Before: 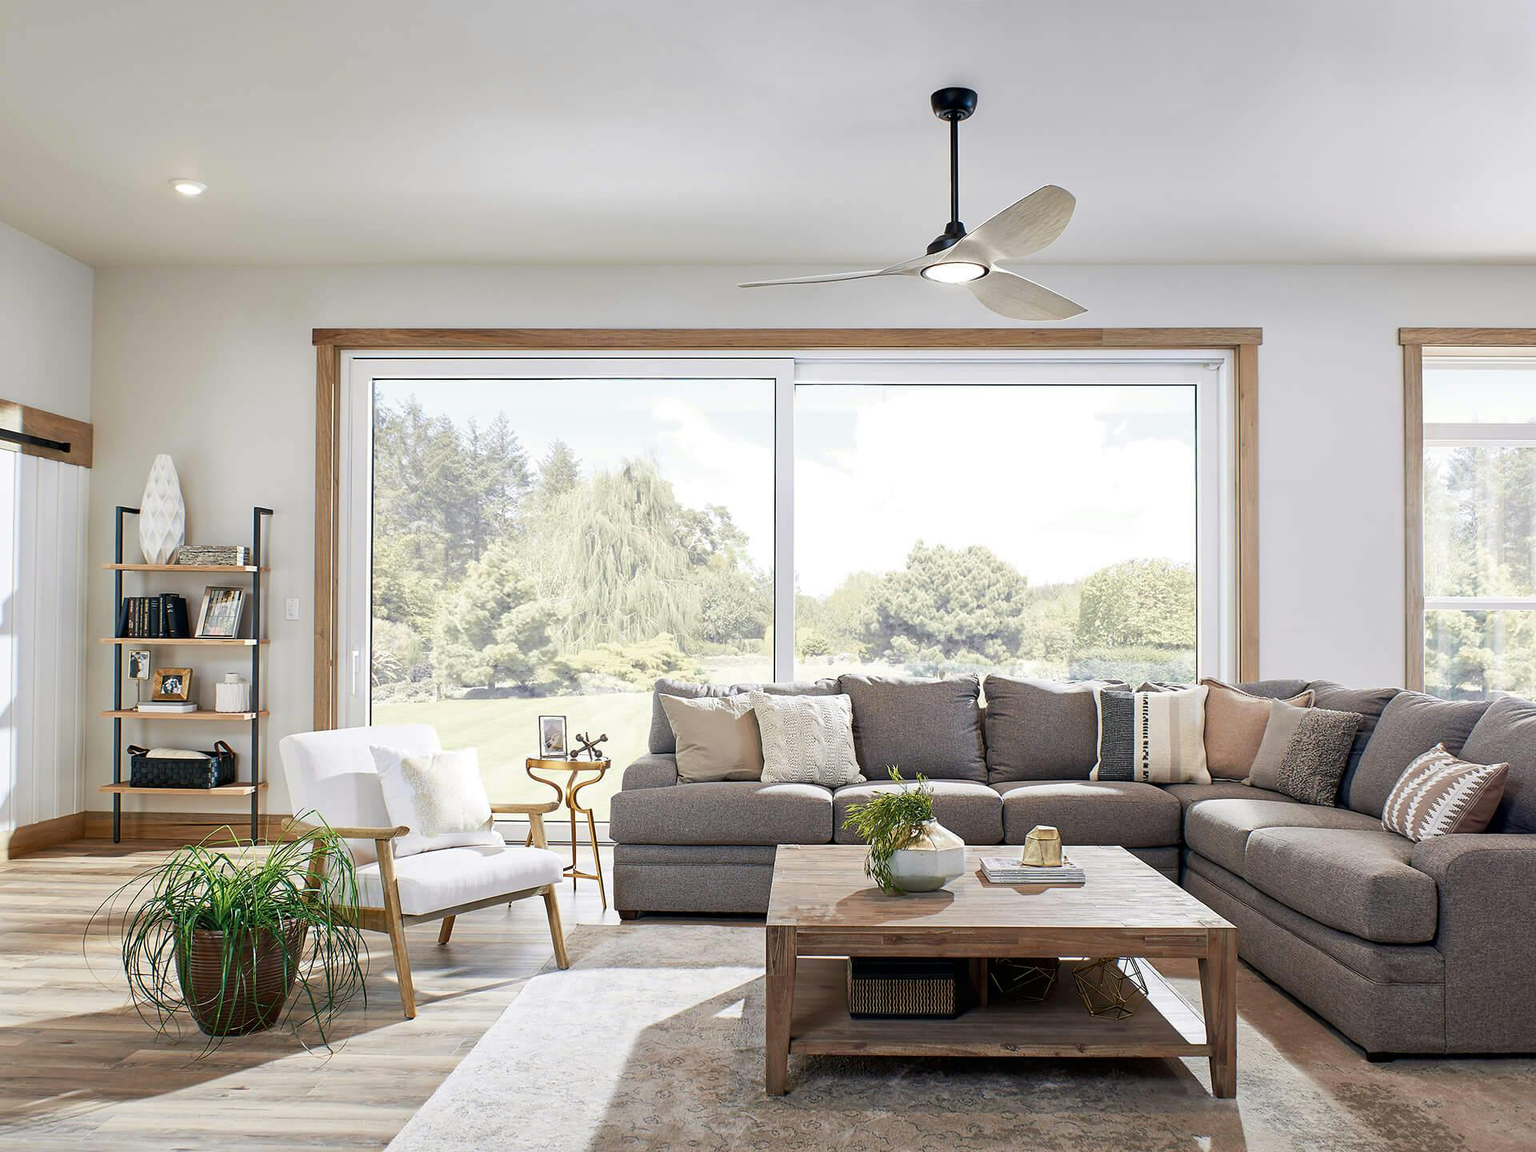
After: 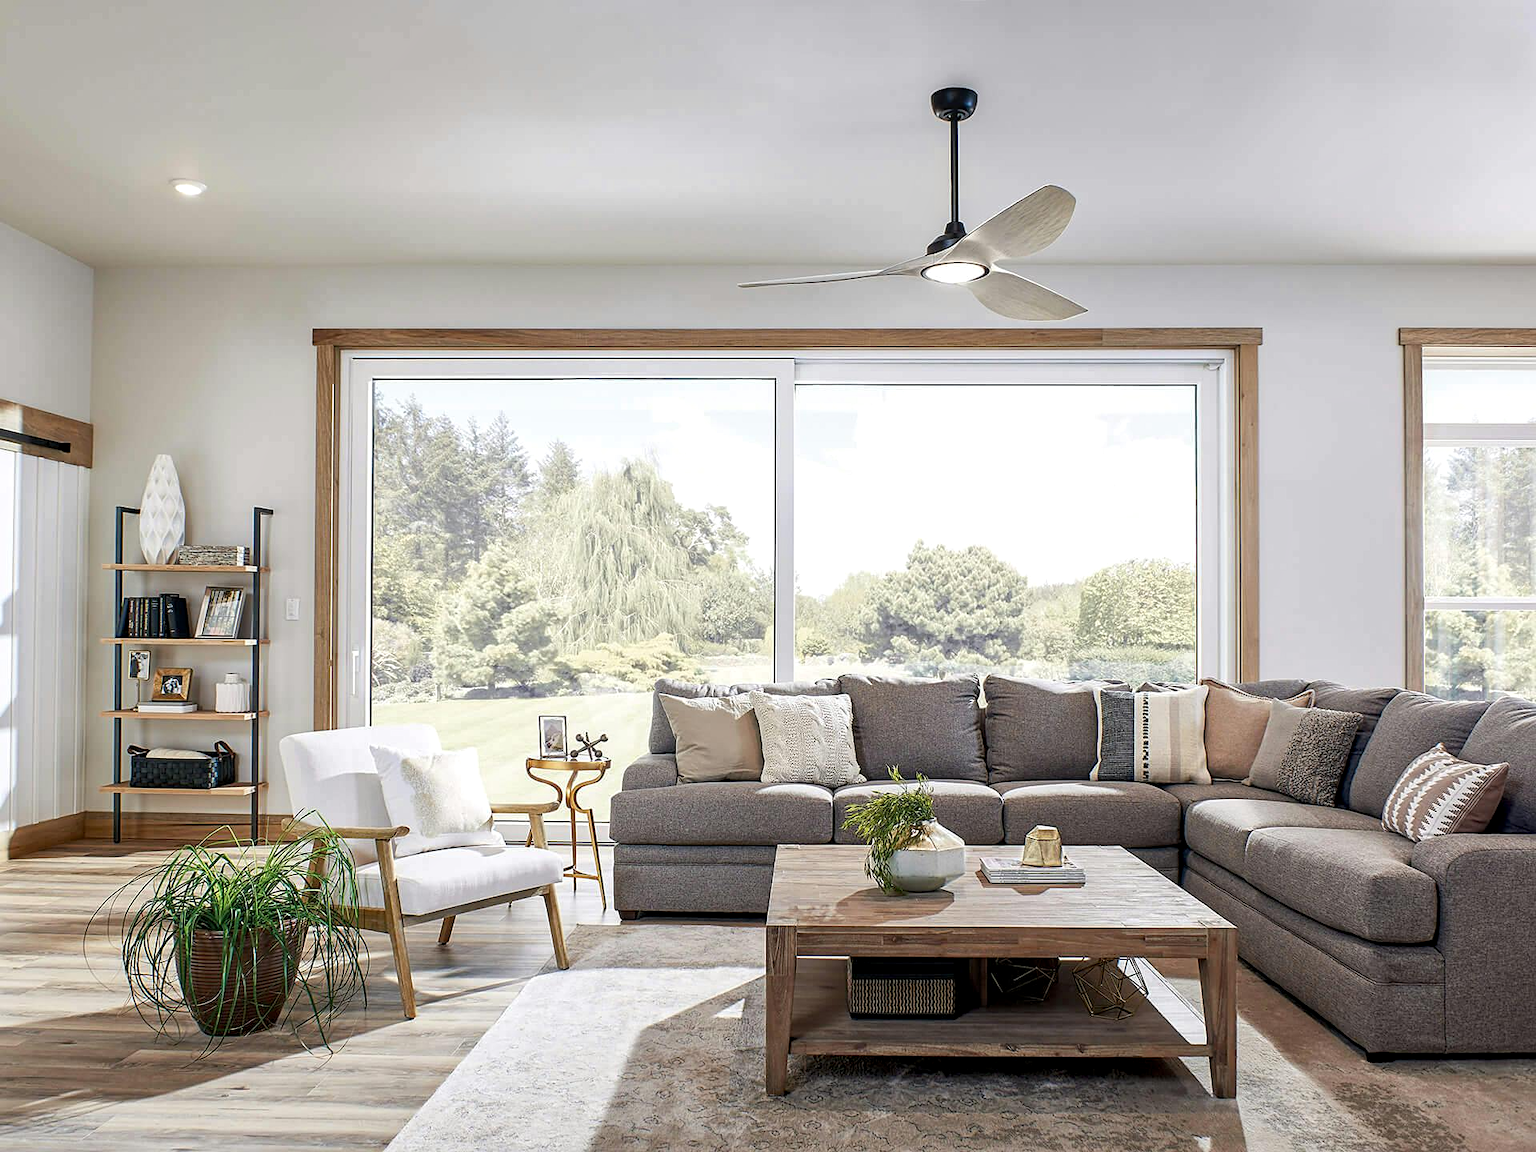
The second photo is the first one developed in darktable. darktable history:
local contrast: on, module defaults
sharpen: amount 0.209
